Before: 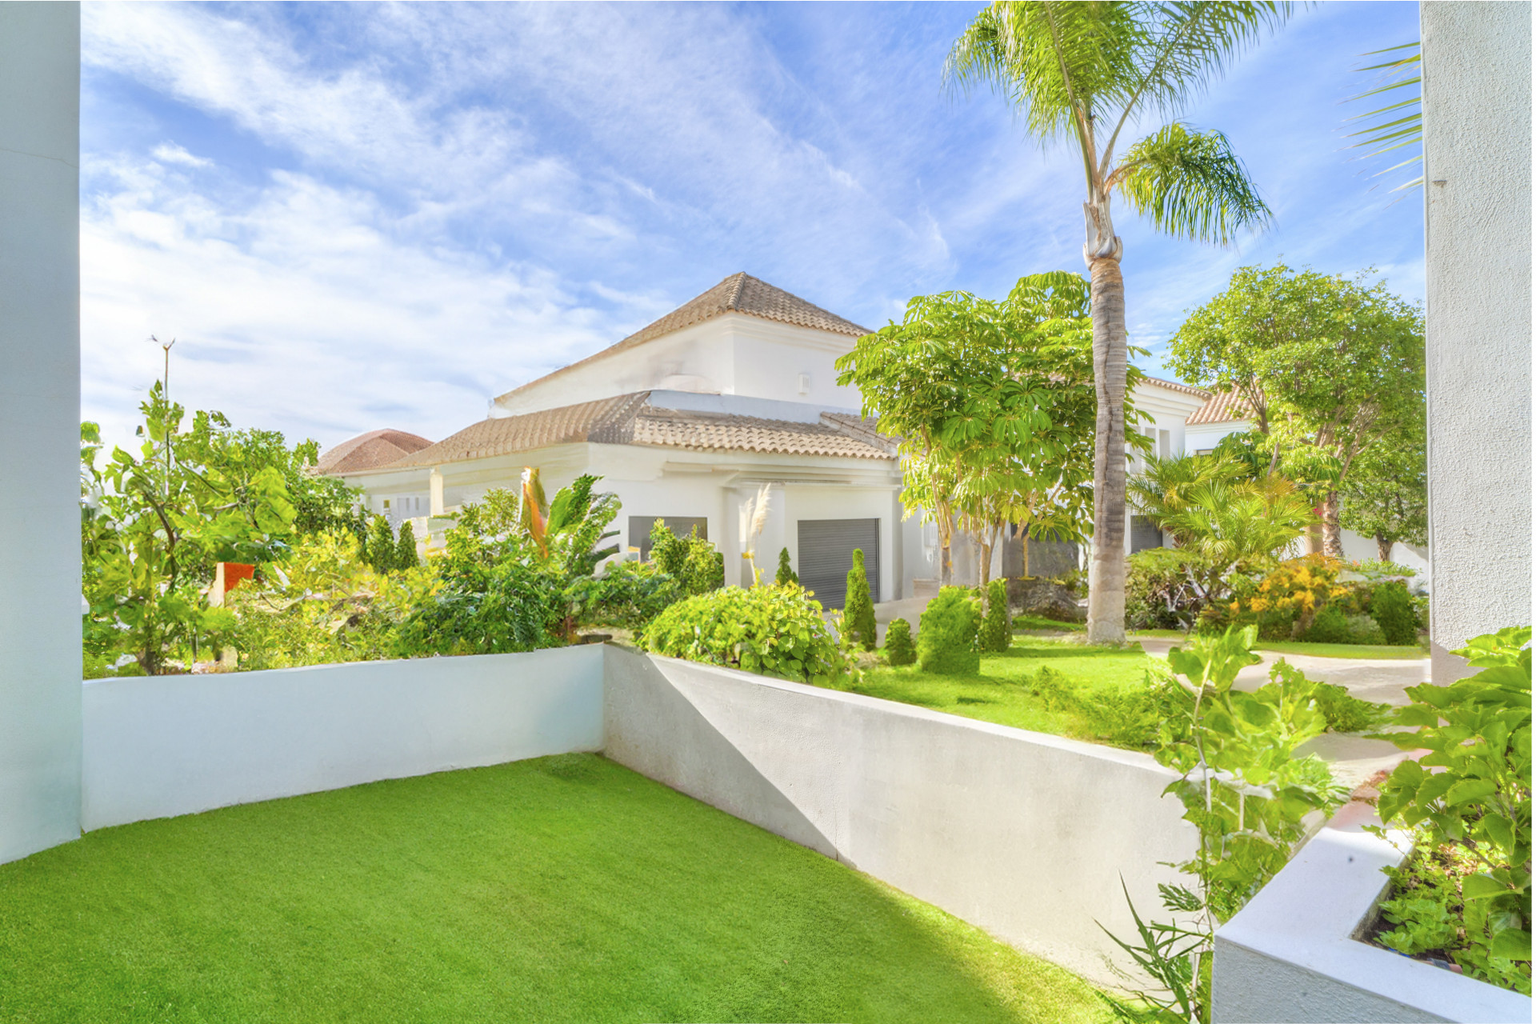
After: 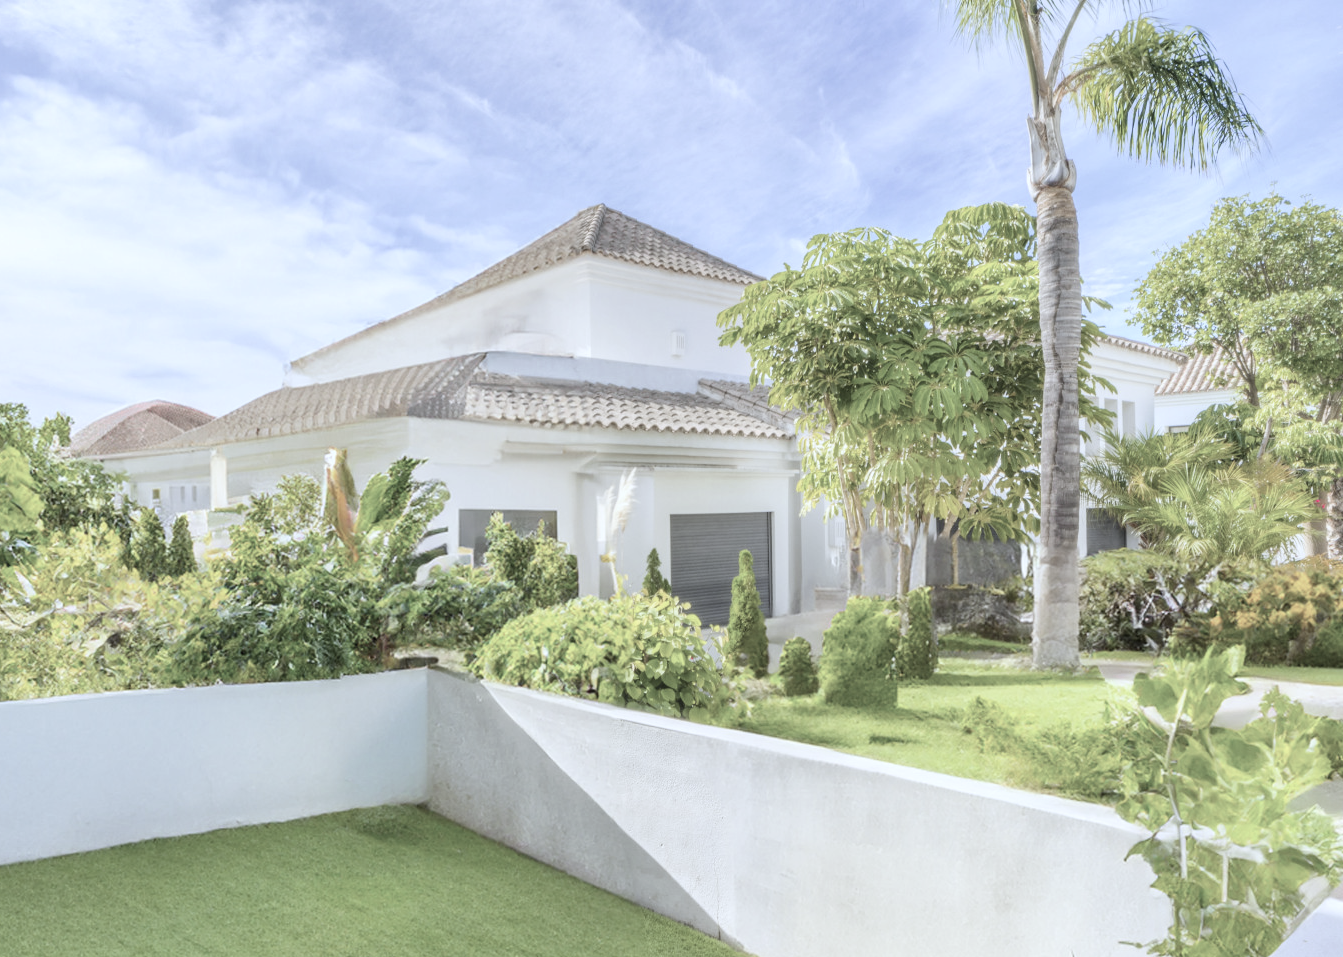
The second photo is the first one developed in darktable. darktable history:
color zones: curves: ch0 [(0, 0.6) (0.129, 0.508) (0.193, 0.483) (0.429, 0.5) (0.571, 0.5) (0.714, 0.5) (0.857, 0.5) (1, 0.6)]; ch1 [(0, 0.481) (0.112, 0.245) (0.213, 0.223) (0.429, 0.233) (0.571, 0.231) (0.683, 0.242) (0.857, 0.296) (1, 0.481)]
contrast brightness saturation: contrast 0.15, brightness 0.05
crop and rotate: left 17.046%, top 10.659%, right 12.989%, bottom 14.553%
white balance: red 0.931, blue 1.11
